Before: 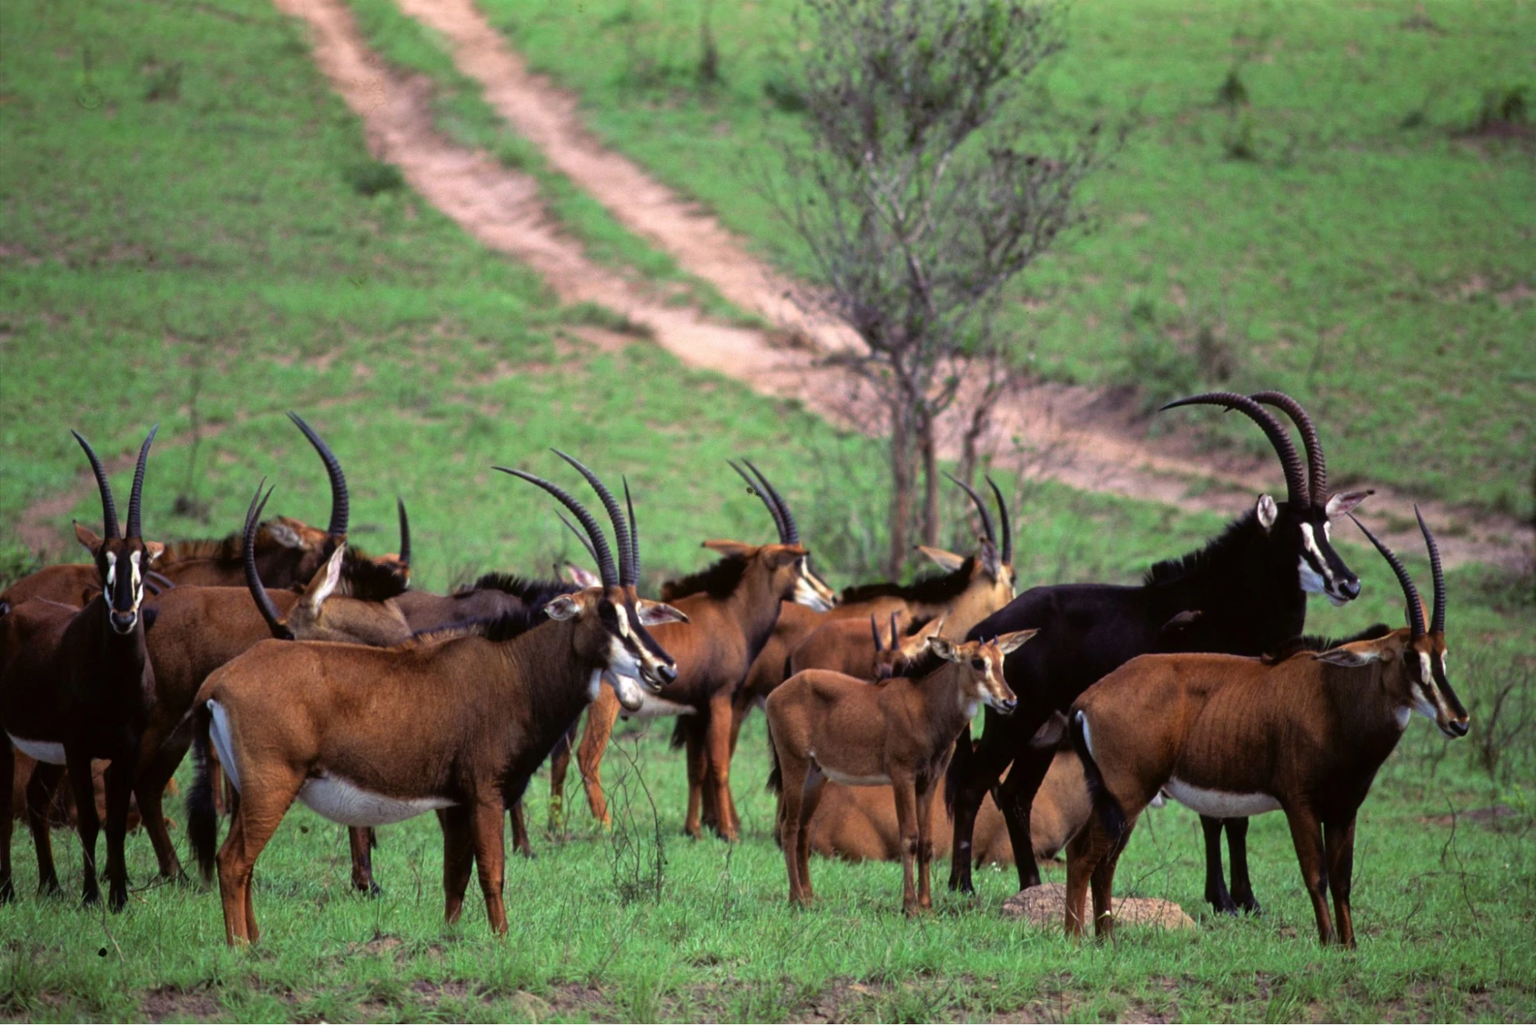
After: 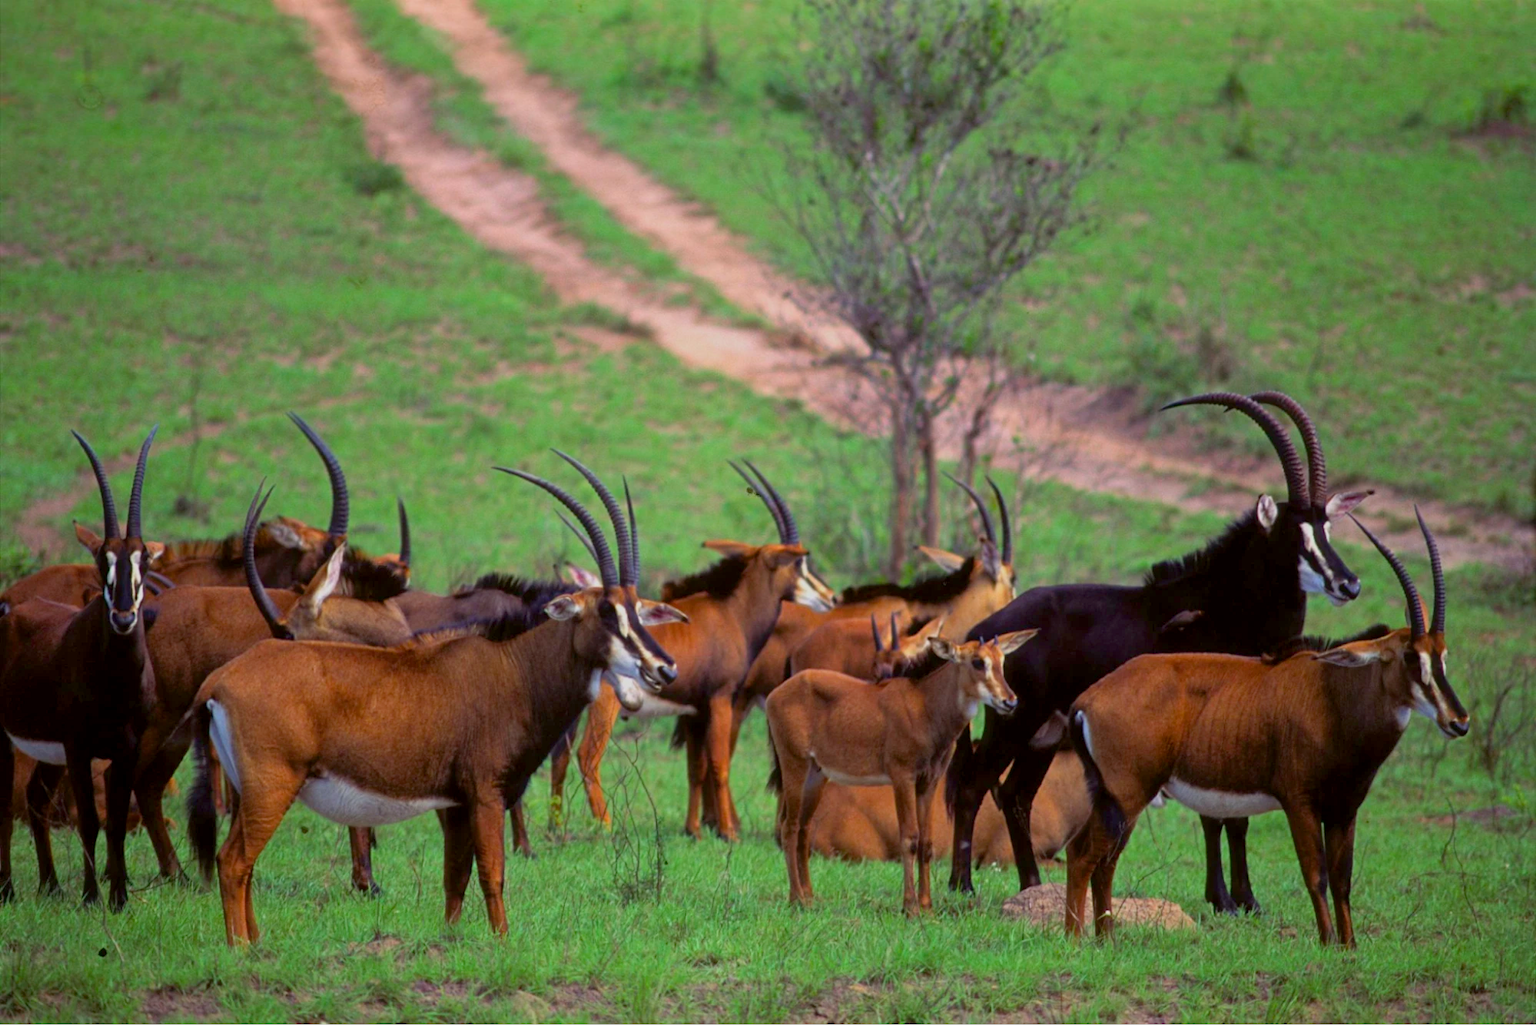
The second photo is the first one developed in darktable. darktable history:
exposure: black level correction 0.001, compensate exposure bias true, compensate highlight preservation false
color balance rgb: perceptual saturation grading › global saturation 29.488%, contrast -20.285%
